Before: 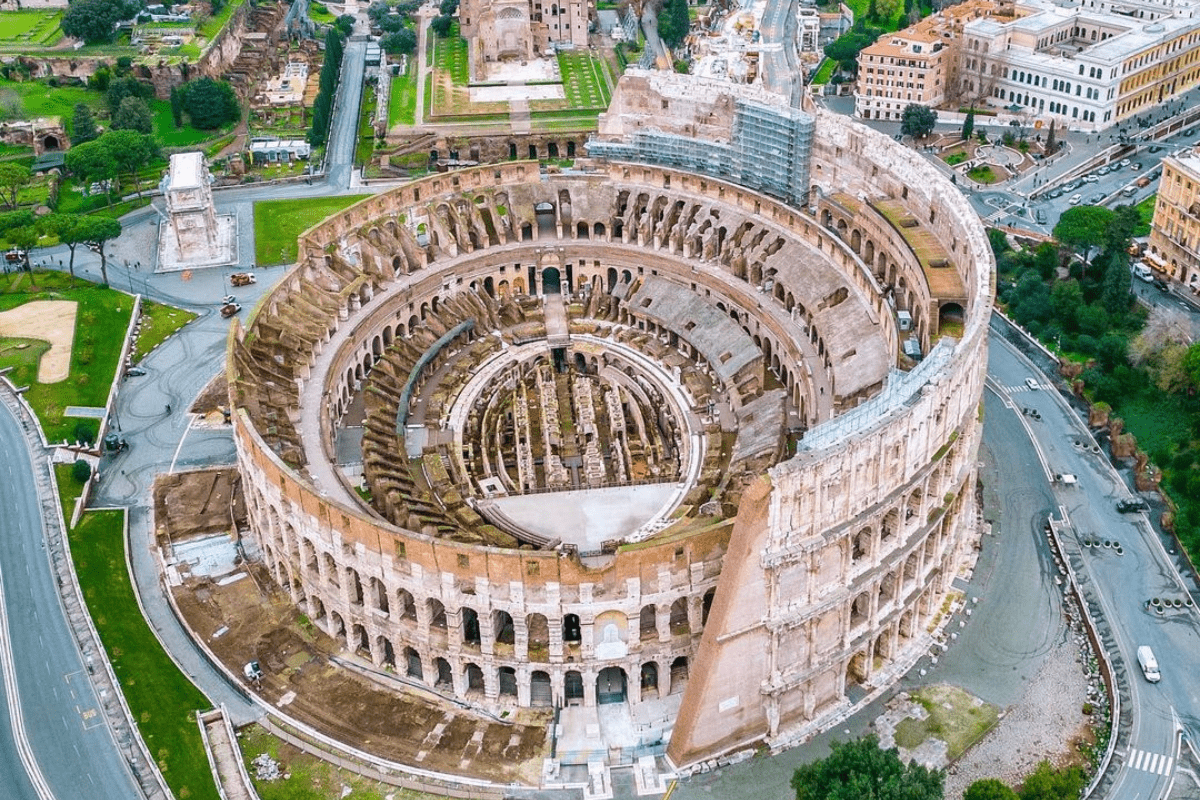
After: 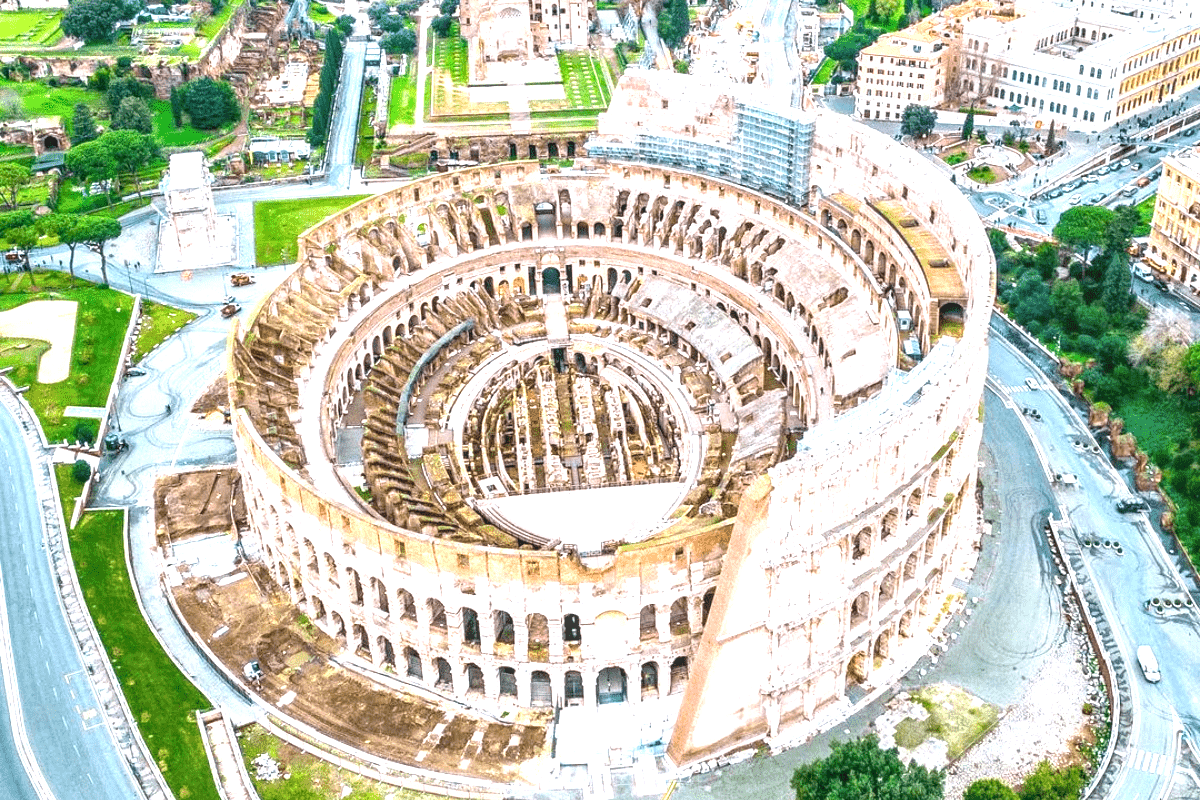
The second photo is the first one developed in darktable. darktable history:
exposure: black level correction 0, exposure 1.2 EV, compensate exposure bias true, compensate highlight preservation false
local contrast: on, module defaults
